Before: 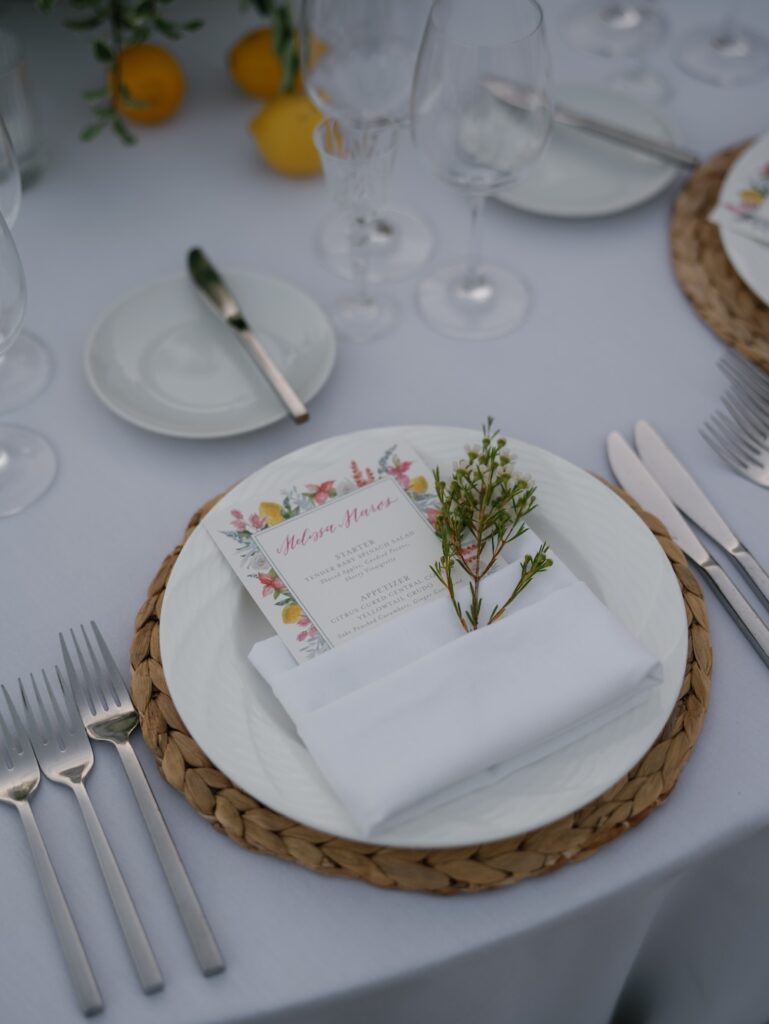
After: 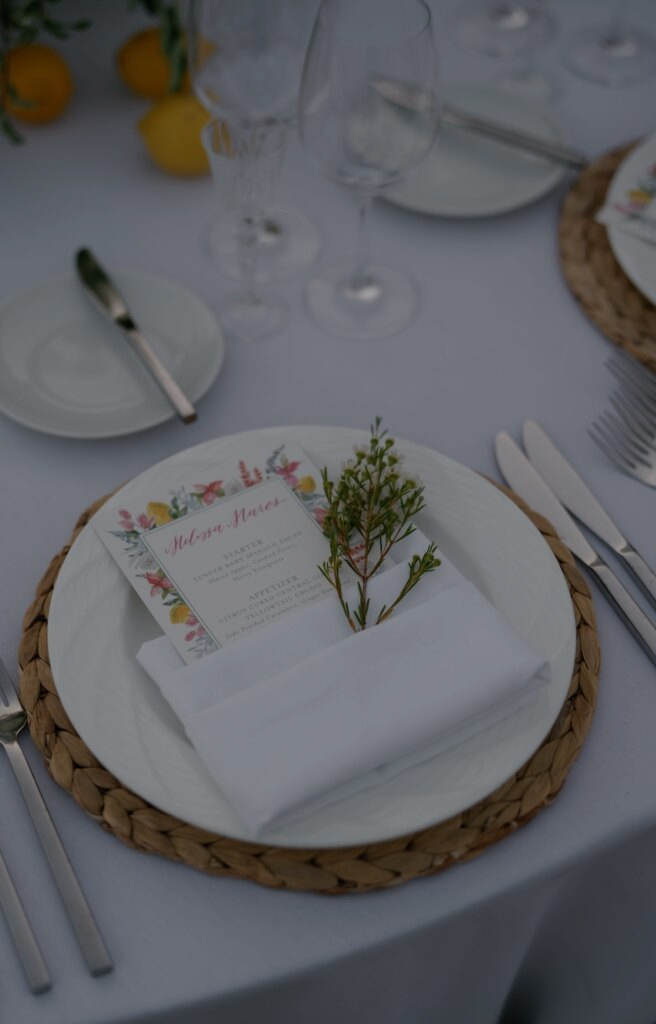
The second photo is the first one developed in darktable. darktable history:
crop and rotate: left 14.592%
exposure: exposure -0.966 EV, compensate highlight preservation false
